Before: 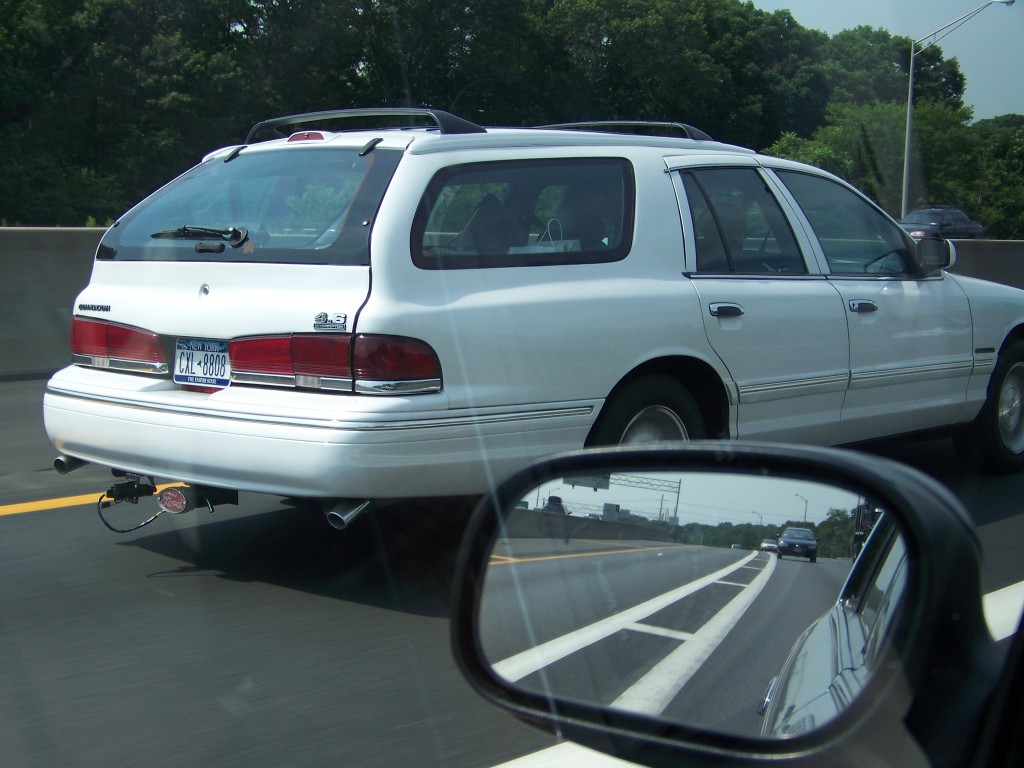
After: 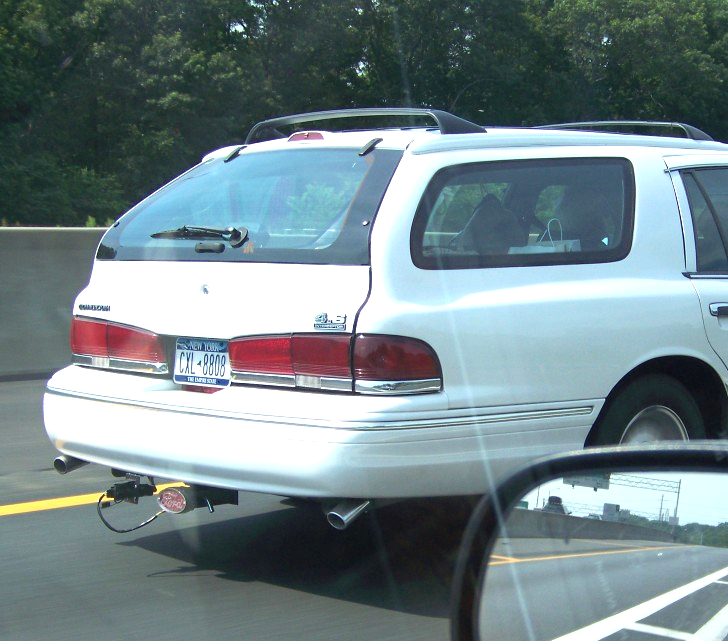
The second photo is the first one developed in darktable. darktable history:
contrast brightness saturation: contrast 0.048, brightness 0.065, saturation 0.01
crop: right 28.827%, bottom 16.485%
exposure: exposure 0.951 EV, compensate highlight preservation false
